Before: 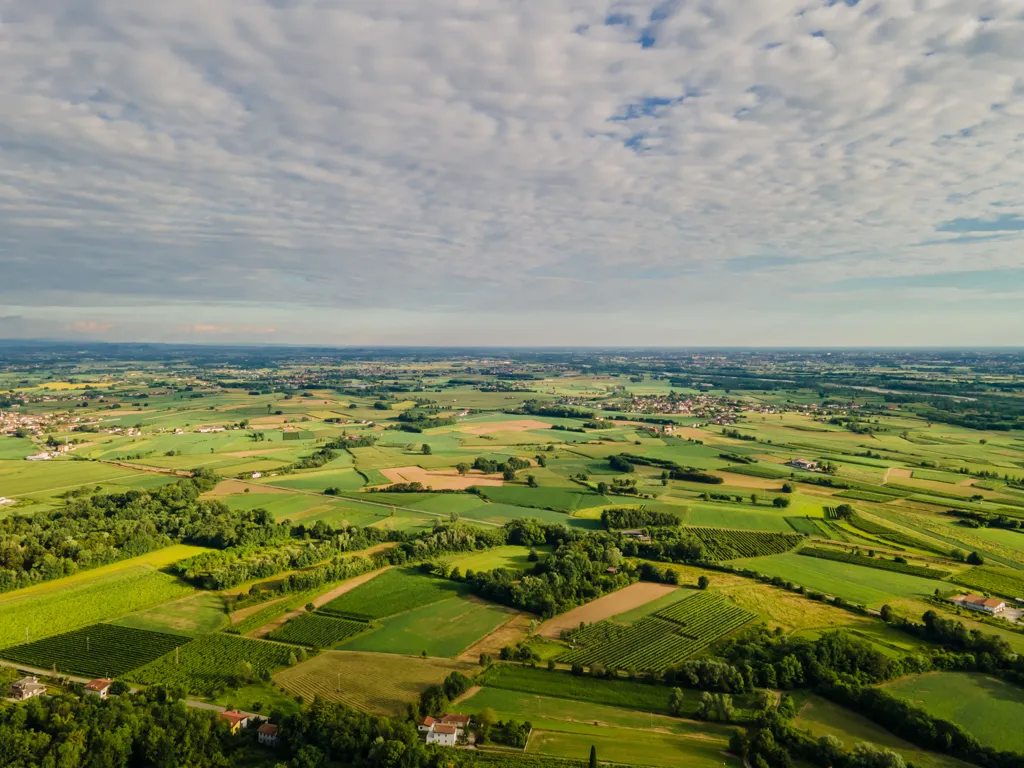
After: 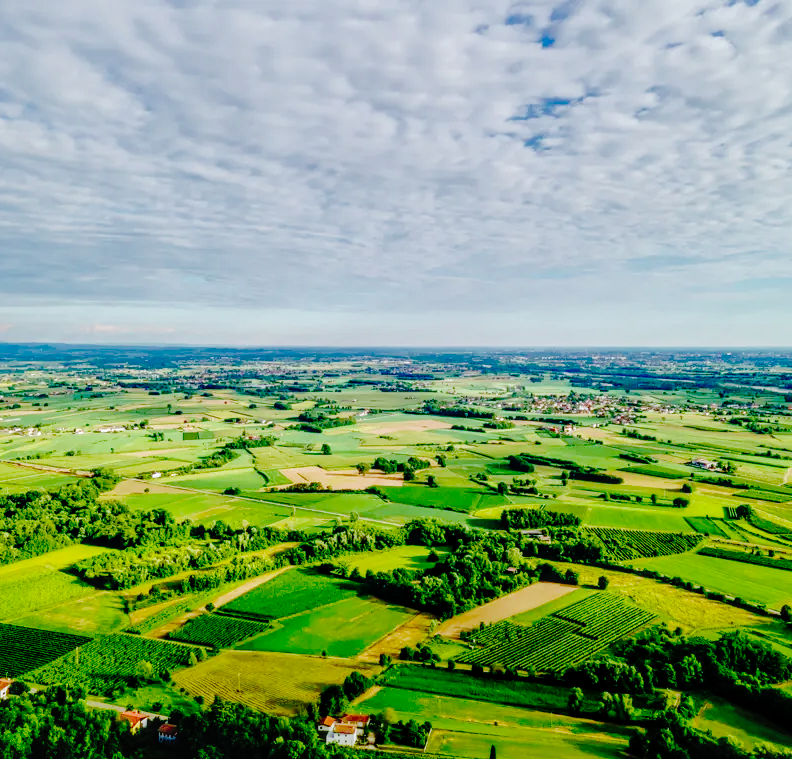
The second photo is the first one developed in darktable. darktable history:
shadows and highlights: on, module defaults
crop: left 9.863%, right 12.617%
base curve: curves: ch0 [(0, 0) (0.036, 0.01) (0.123, 0.254) (0.258, 0.504) (0.507, 0.748) (1, 1)], preserve colors none
local contrast: on, module defaults
contrast equalizer: y [[0.5, 0.502, 0.506, 0.511, 0.52, 0.537], [0.5 ×6], [0.505, 0.509, 0.518, 0.534, 0.553, 0.561], [0 ×6], [0 ×6]]
color calibration: output R [0.948, 0.091, -0.04, 0], output G [-0.3, 1.384, -0.085, 0], output B [-0.108, 0.061, 1.08, 0], x 0.371, y 0.378, temperature 4288.59 K
